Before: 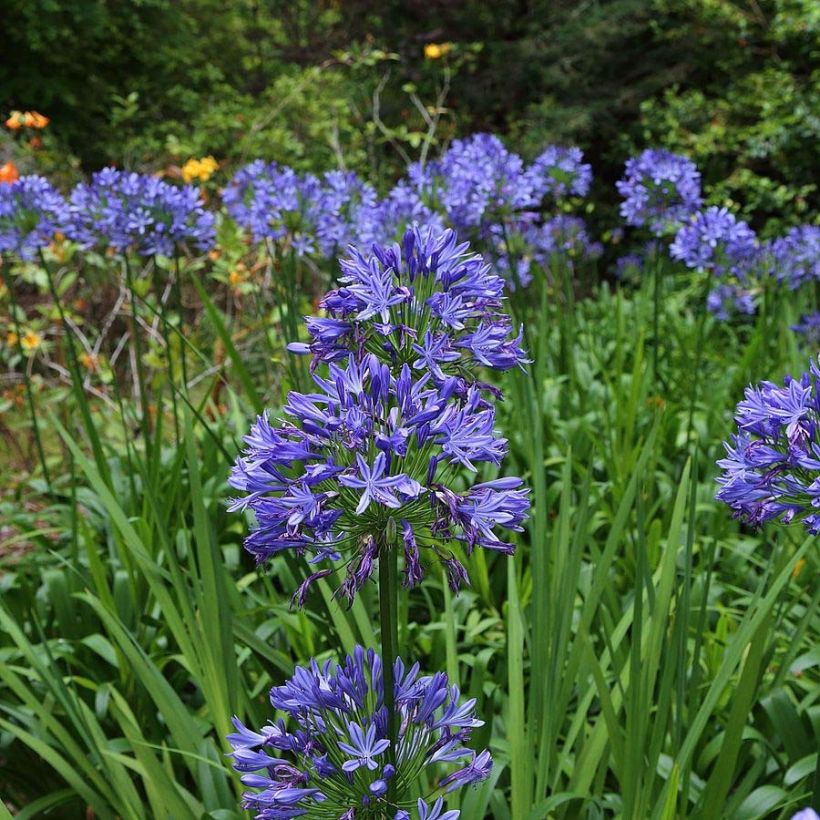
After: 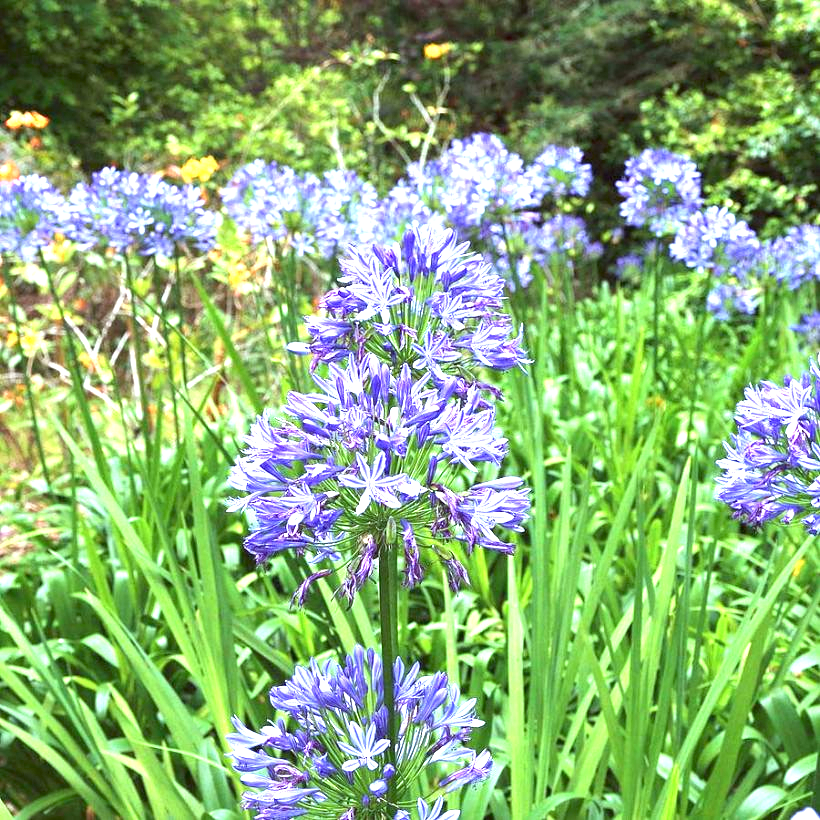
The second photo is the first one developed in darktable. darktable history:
exposure: black level correction 0, exposure 2.087 EV, compensate highlight preservation false
color correction: highlights a* -2.99, highlights b* -2.85, shadows a* 2.01, shadows b* 3.02
